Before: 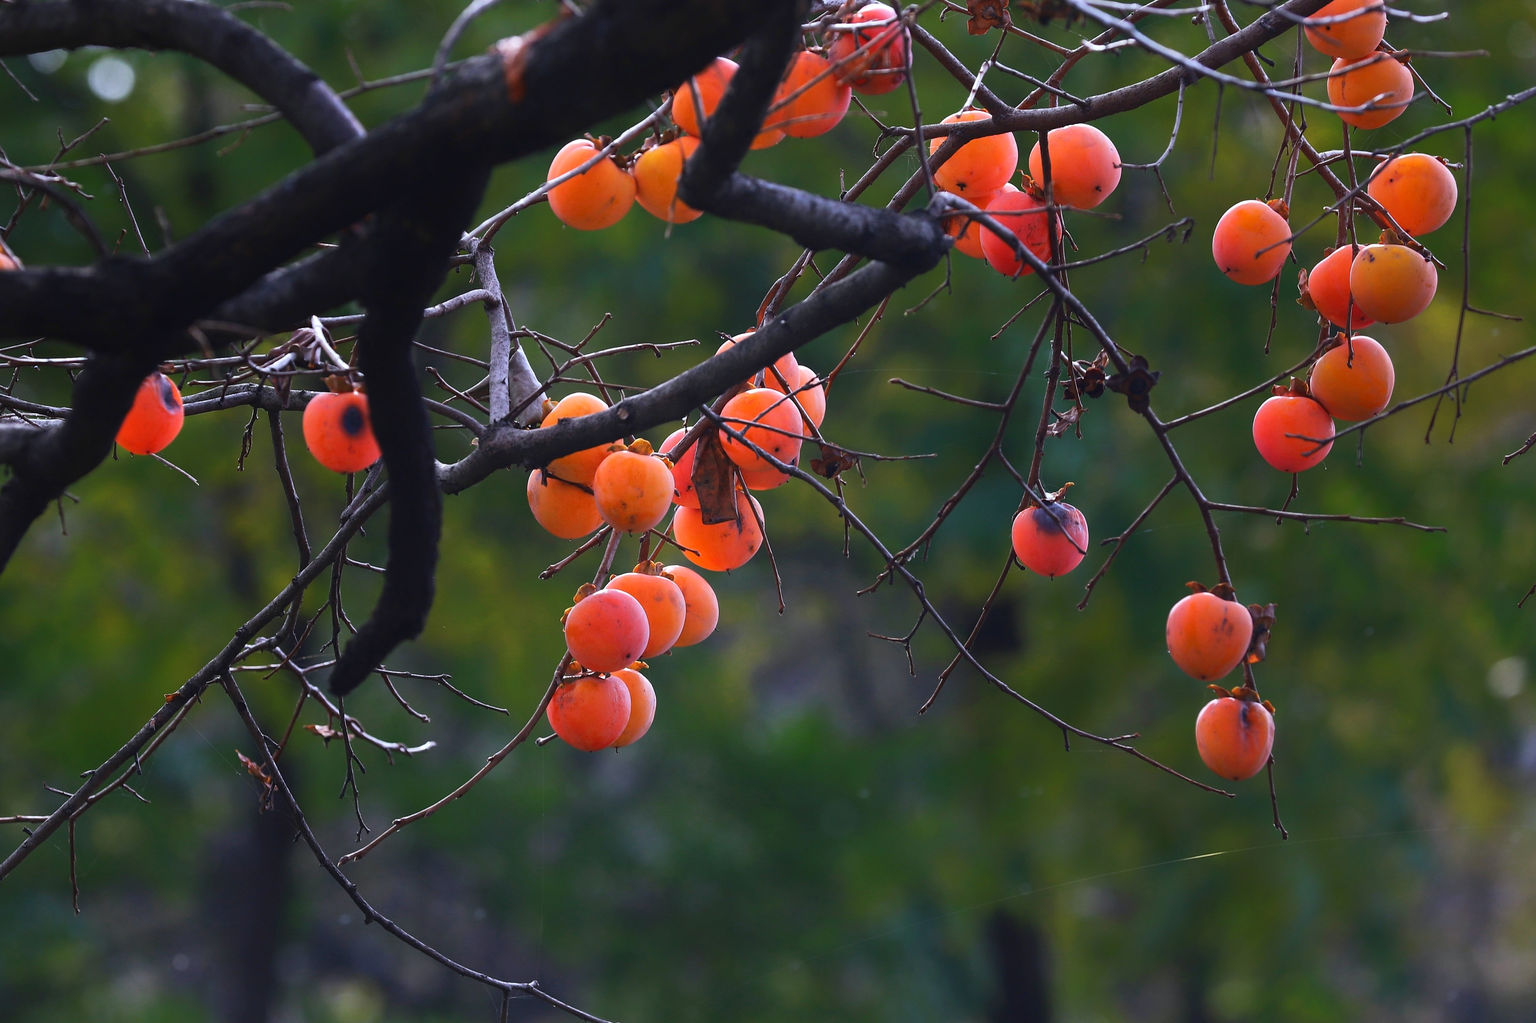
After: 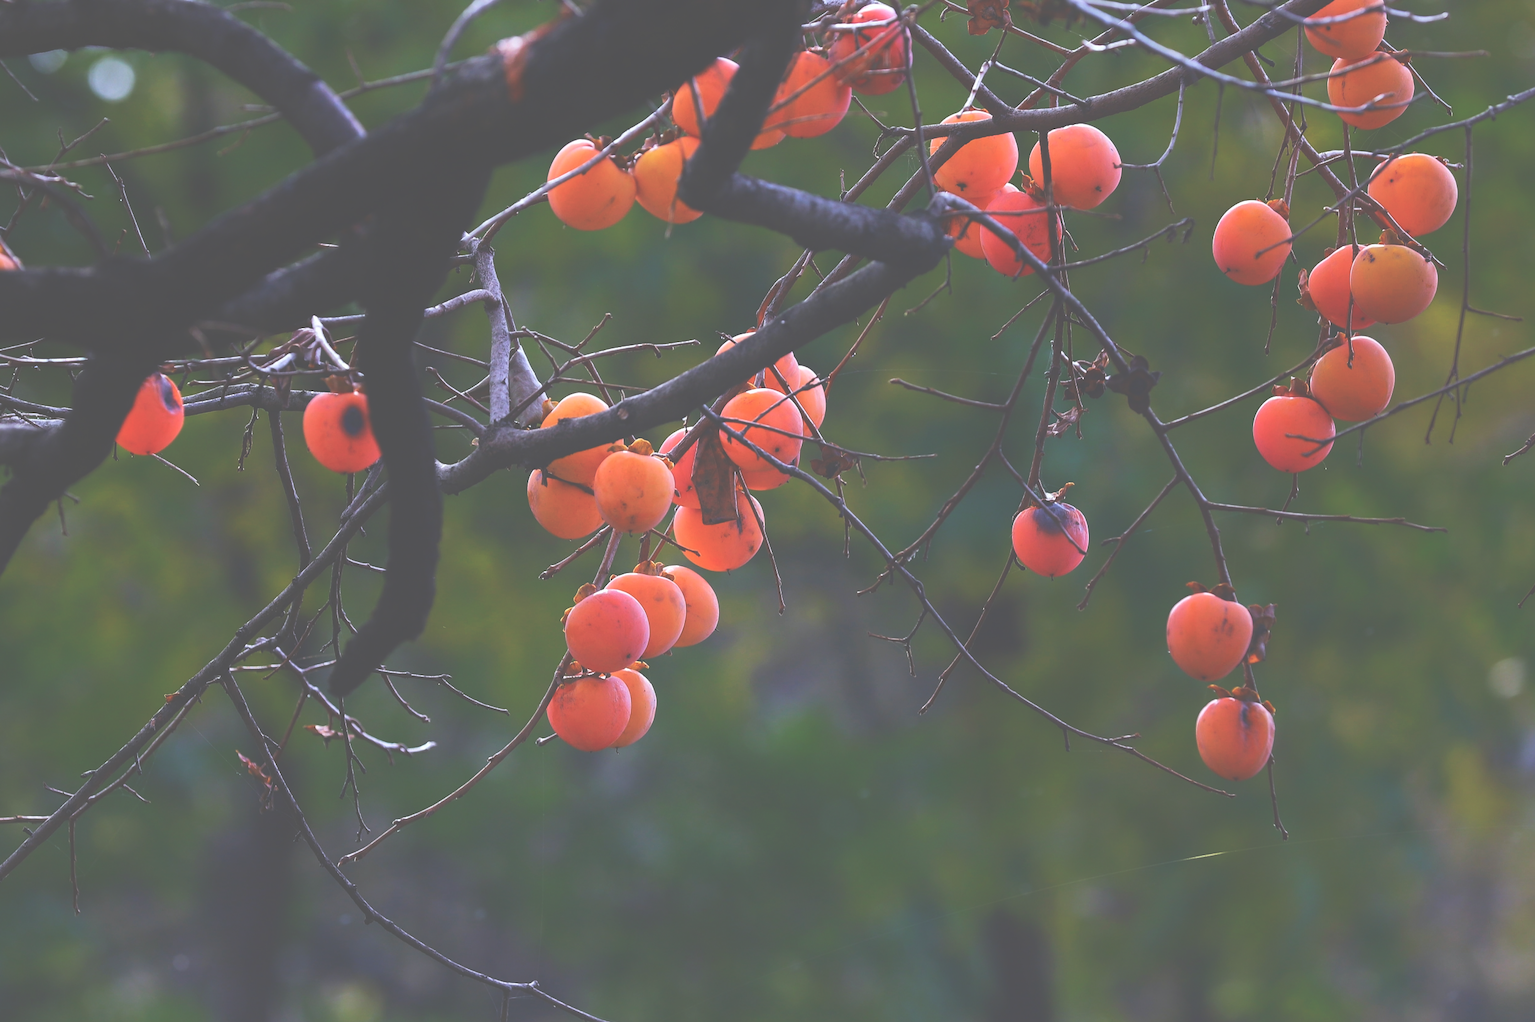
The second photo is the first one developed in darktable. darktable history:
velvia: on, module defaults
exposure: black level correction -0.086, compensate exposure bias true, compensate highlight preservation false
